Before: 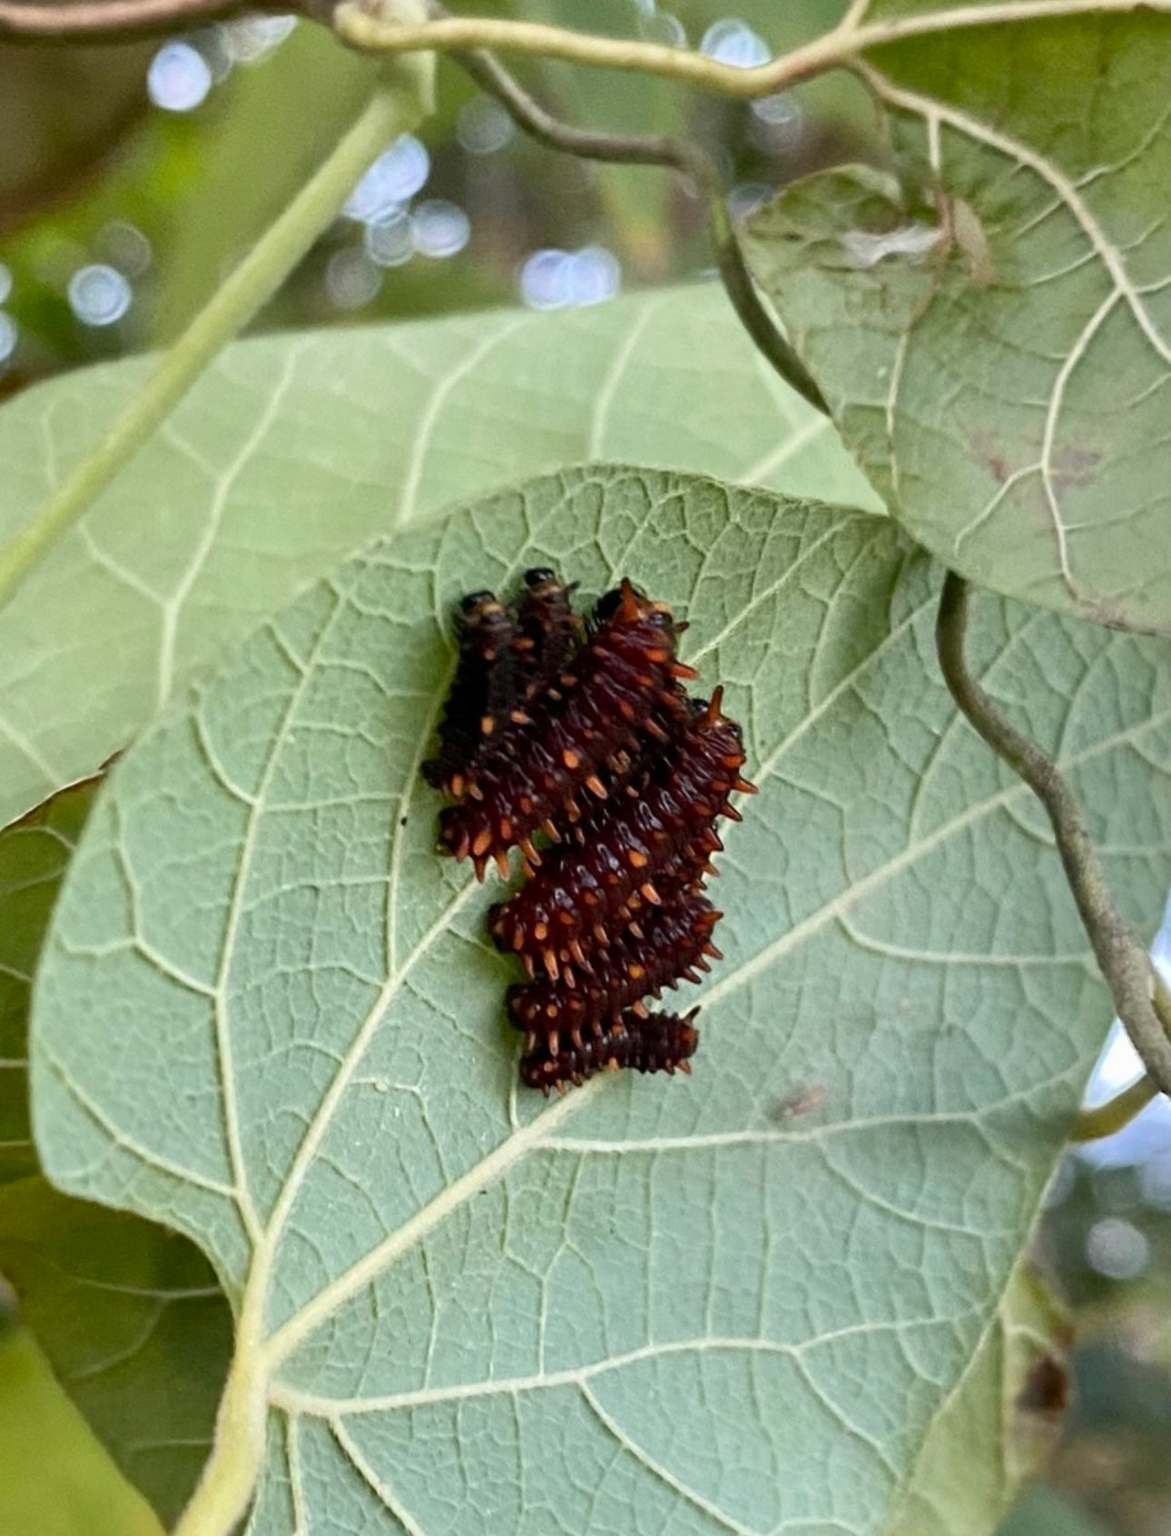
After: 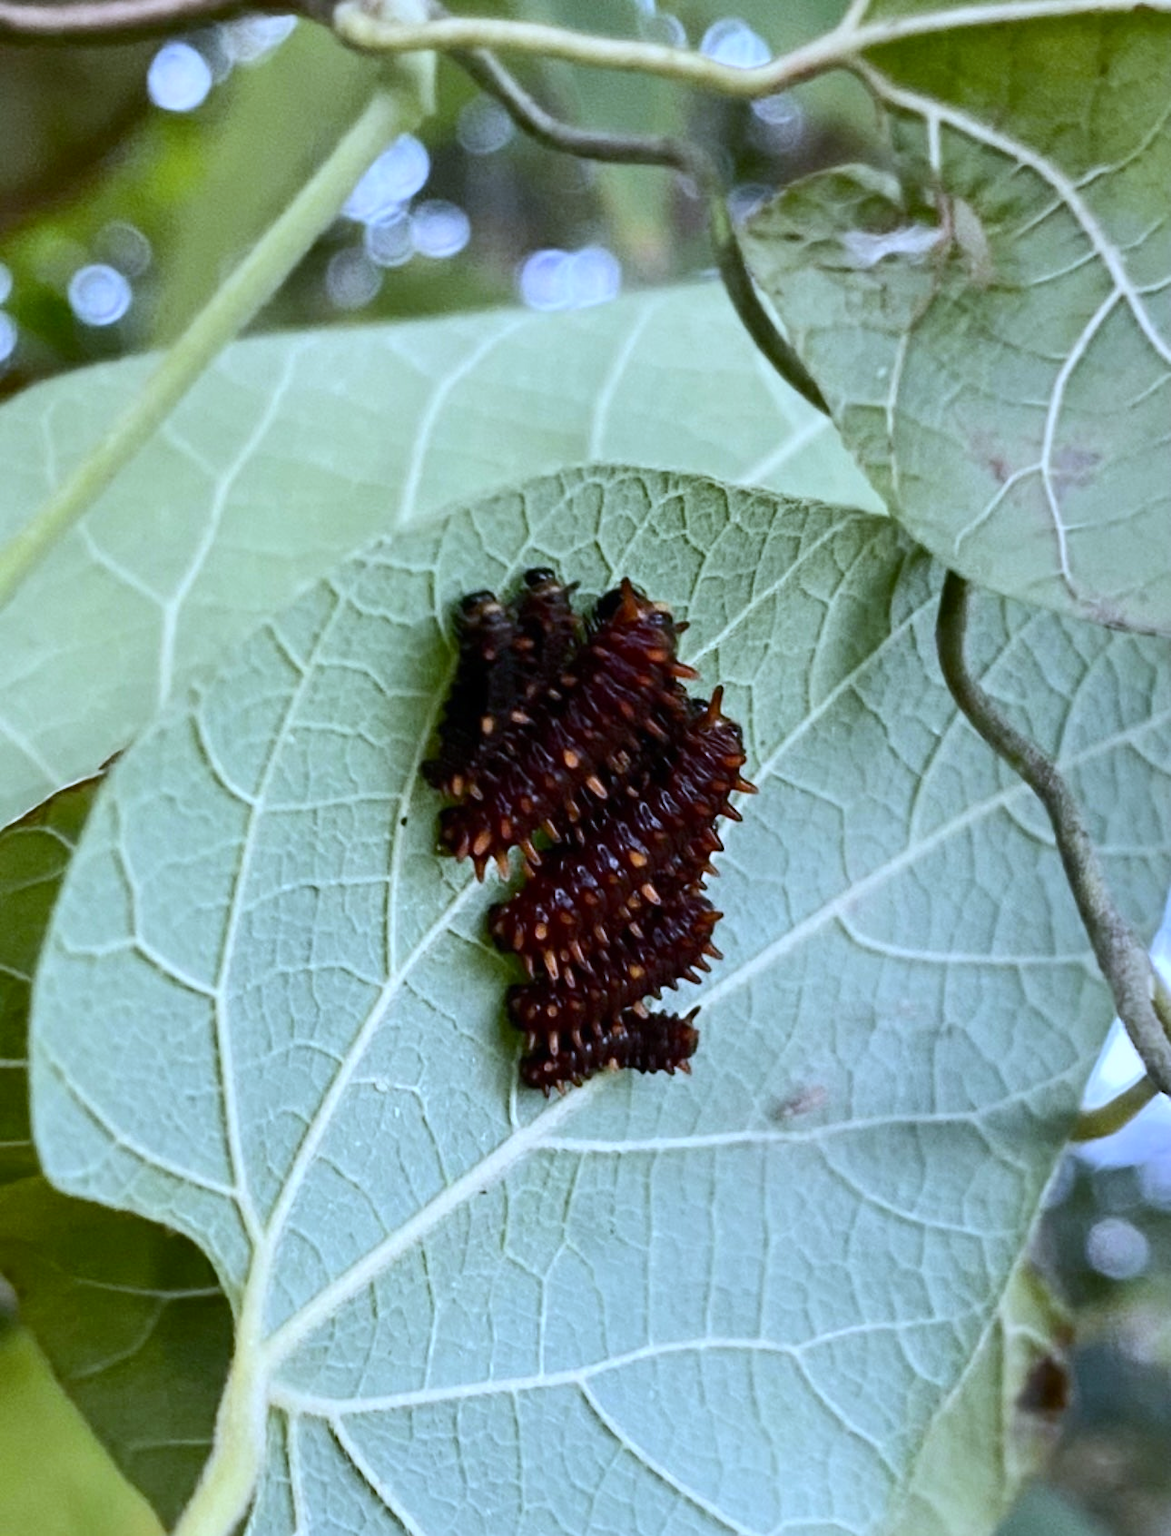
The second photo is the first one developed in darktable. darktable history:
white balance: red 0.871, blue 1.249
contrast brightness saturation: contrast 0.24, brightness 0.09
rgb curve: curves: ch0 [(0, 0) (0.175, 0.154) (0.785, 0.663) (1, 1)]
